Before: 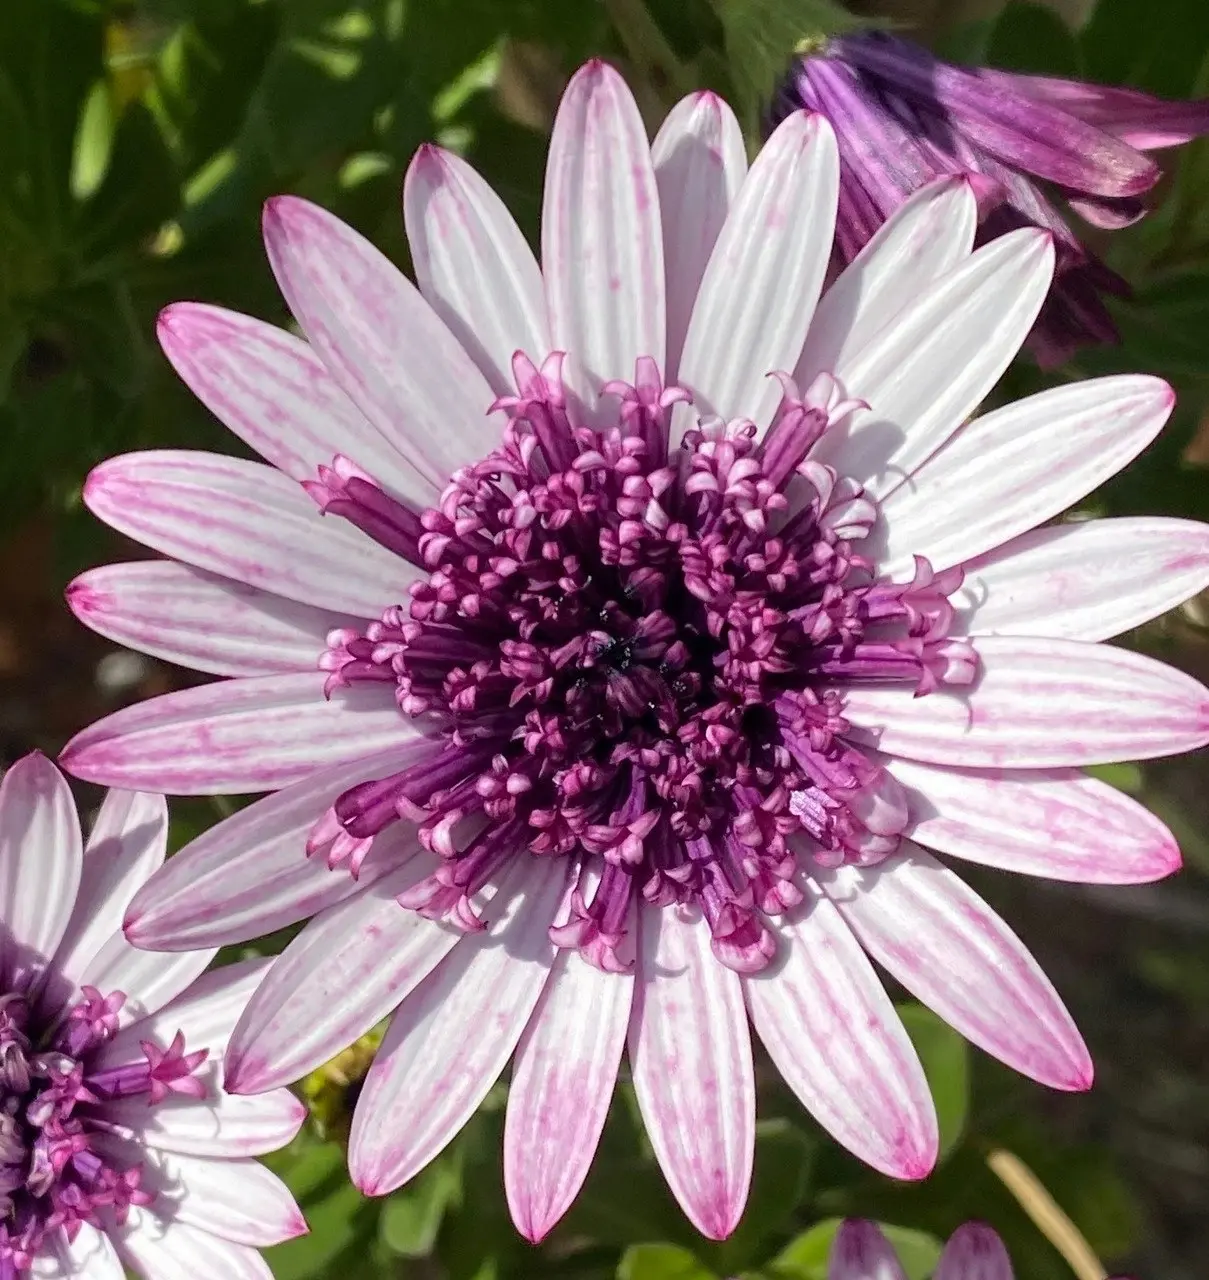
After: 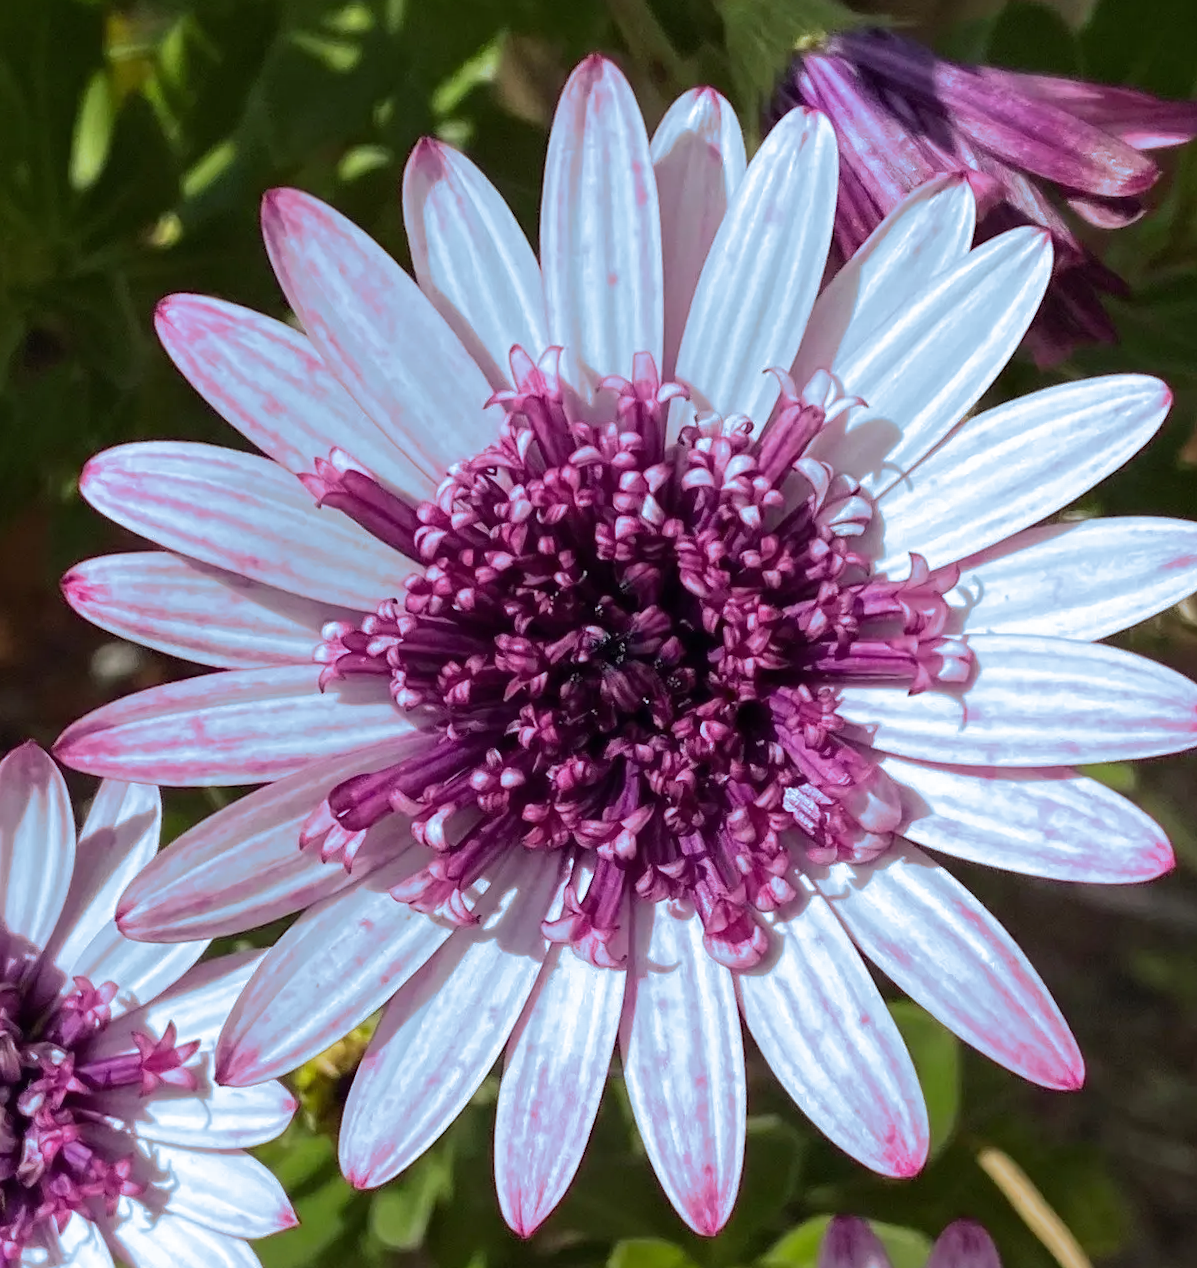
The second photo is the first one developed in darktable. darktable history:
crop and rotate: angle -0.5°
tone equalizer: on, module defaults
split-toning: shadows › hue 351.18°, shadows › saturation 0.86, highlights › hue 218.82°, highlights › saturation 0.73, balance -19.167
